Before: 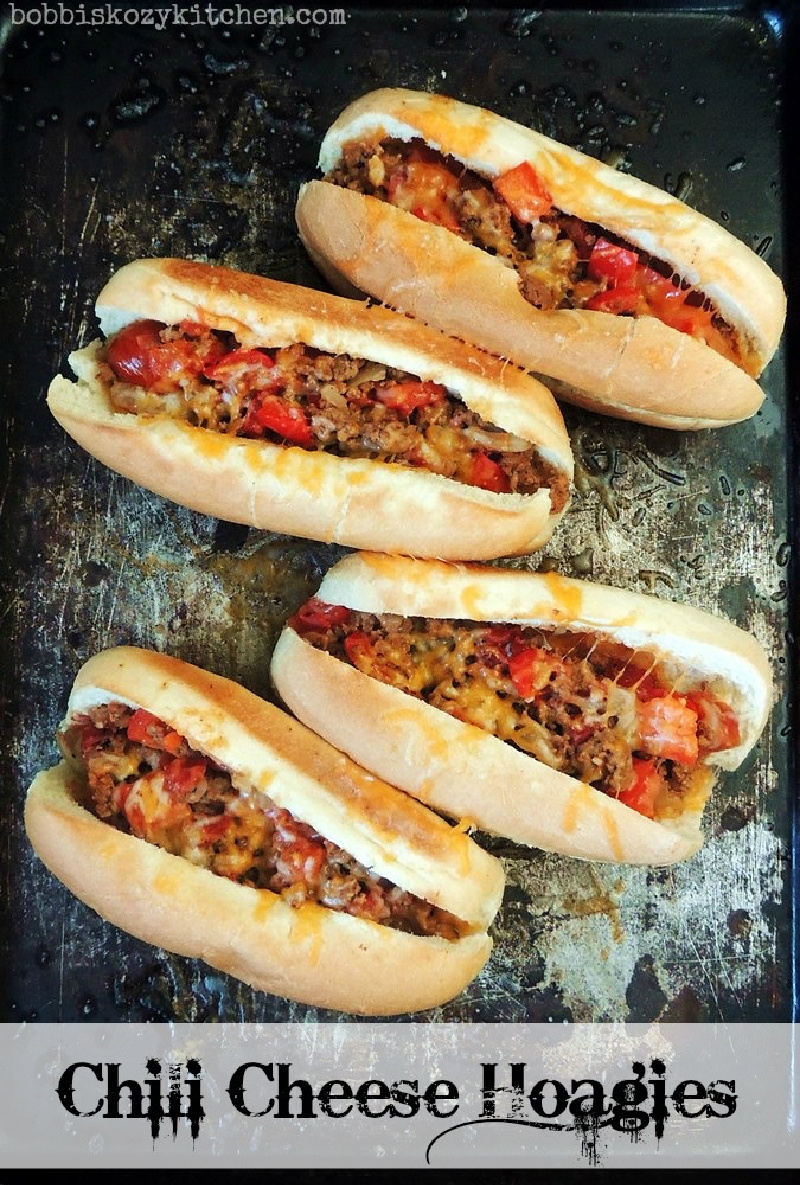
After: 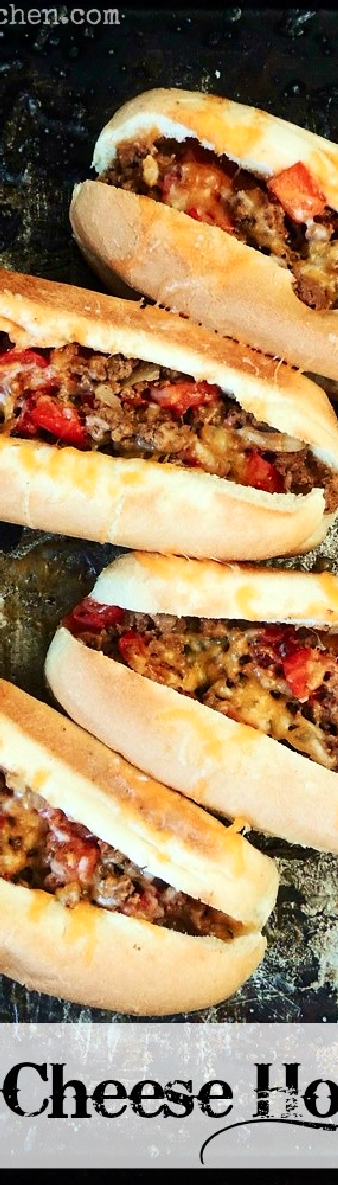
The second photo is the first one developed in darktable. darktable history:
crop: left 28.352%, right 29.341%
contrast brightness saturation: contrast 0.221
